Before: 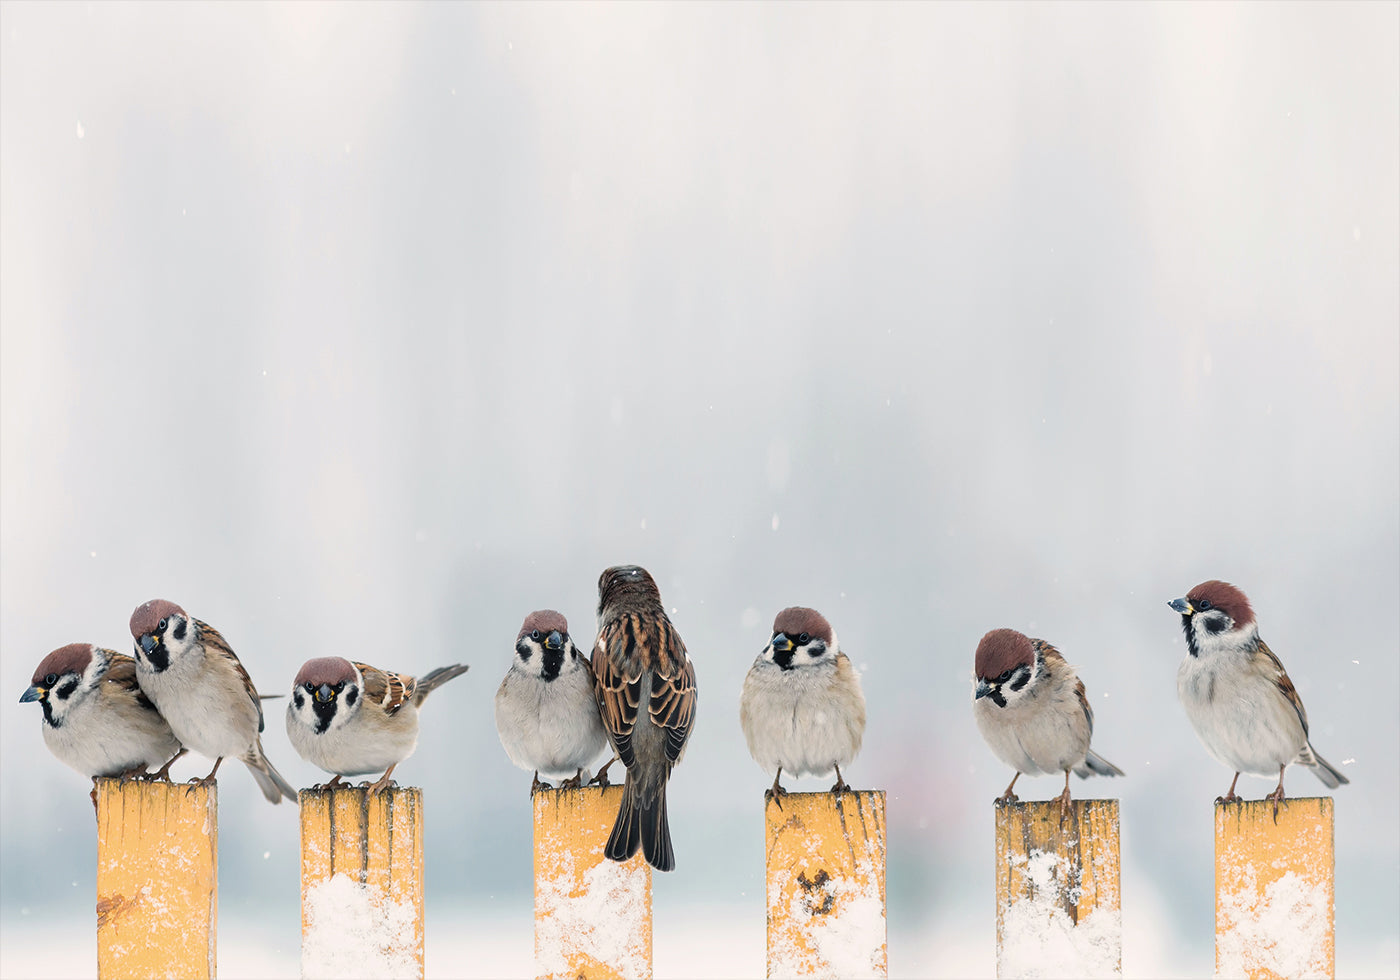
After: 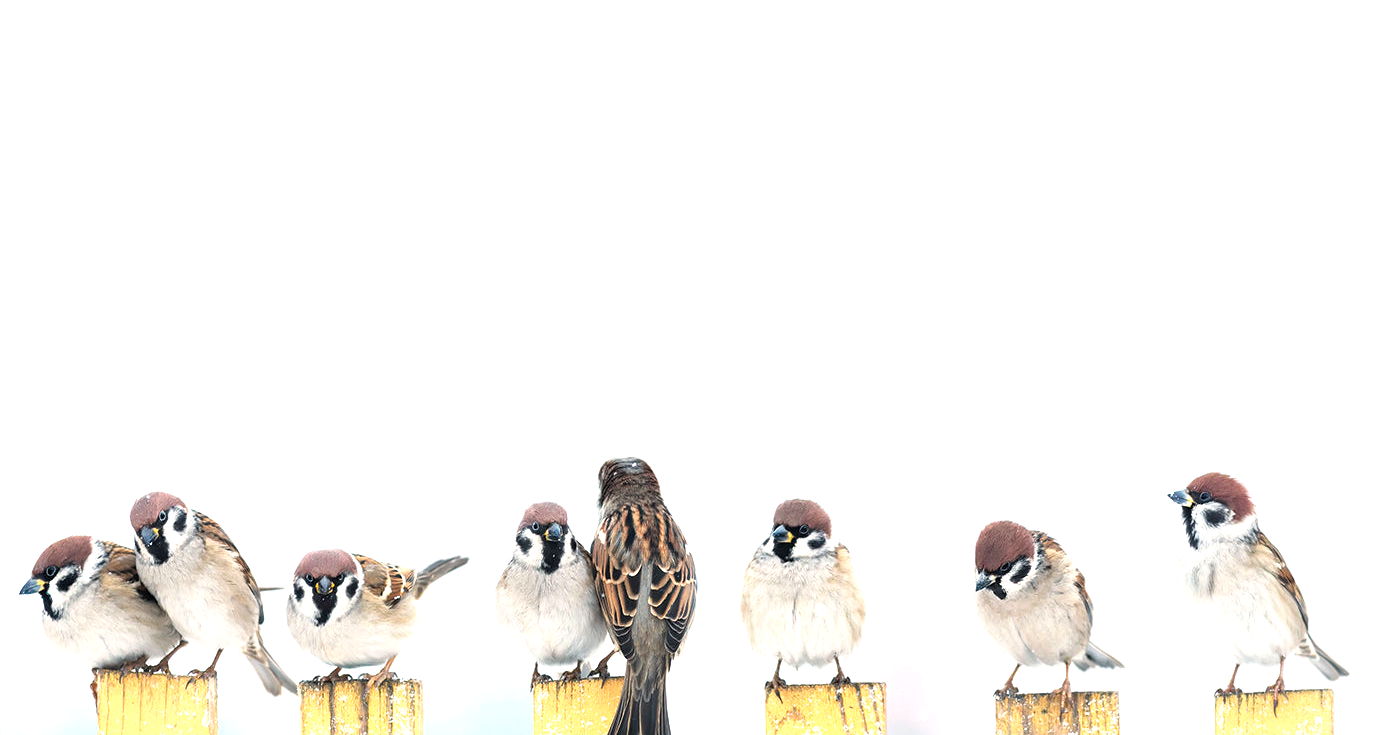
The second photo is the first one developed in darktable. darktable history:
crop: top 11.038%, bottom 13.962%
exposure: black level correction 0.001, exposure 0.955 EV, compensate exposure bias true, compensate highlight preservation false
